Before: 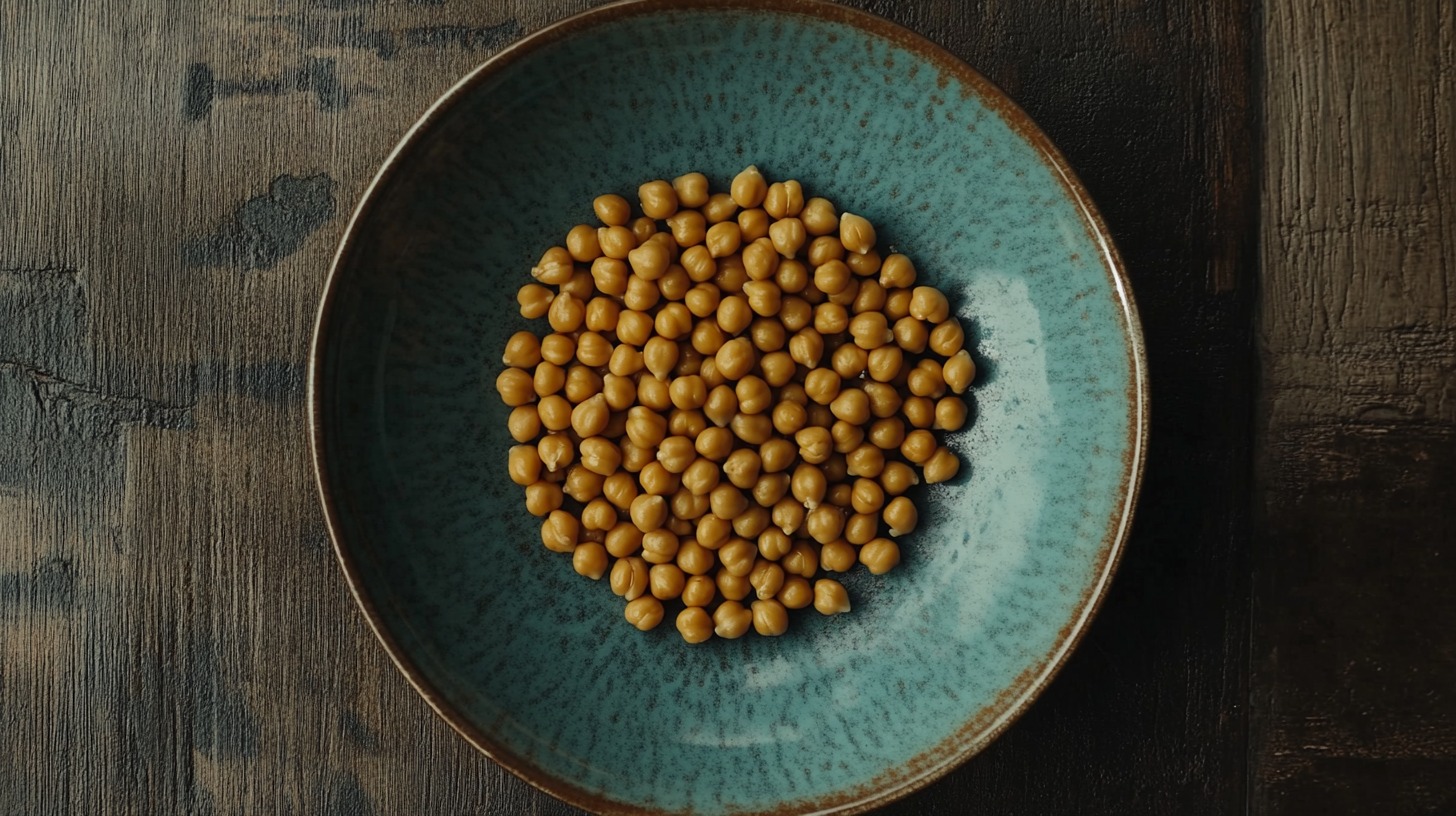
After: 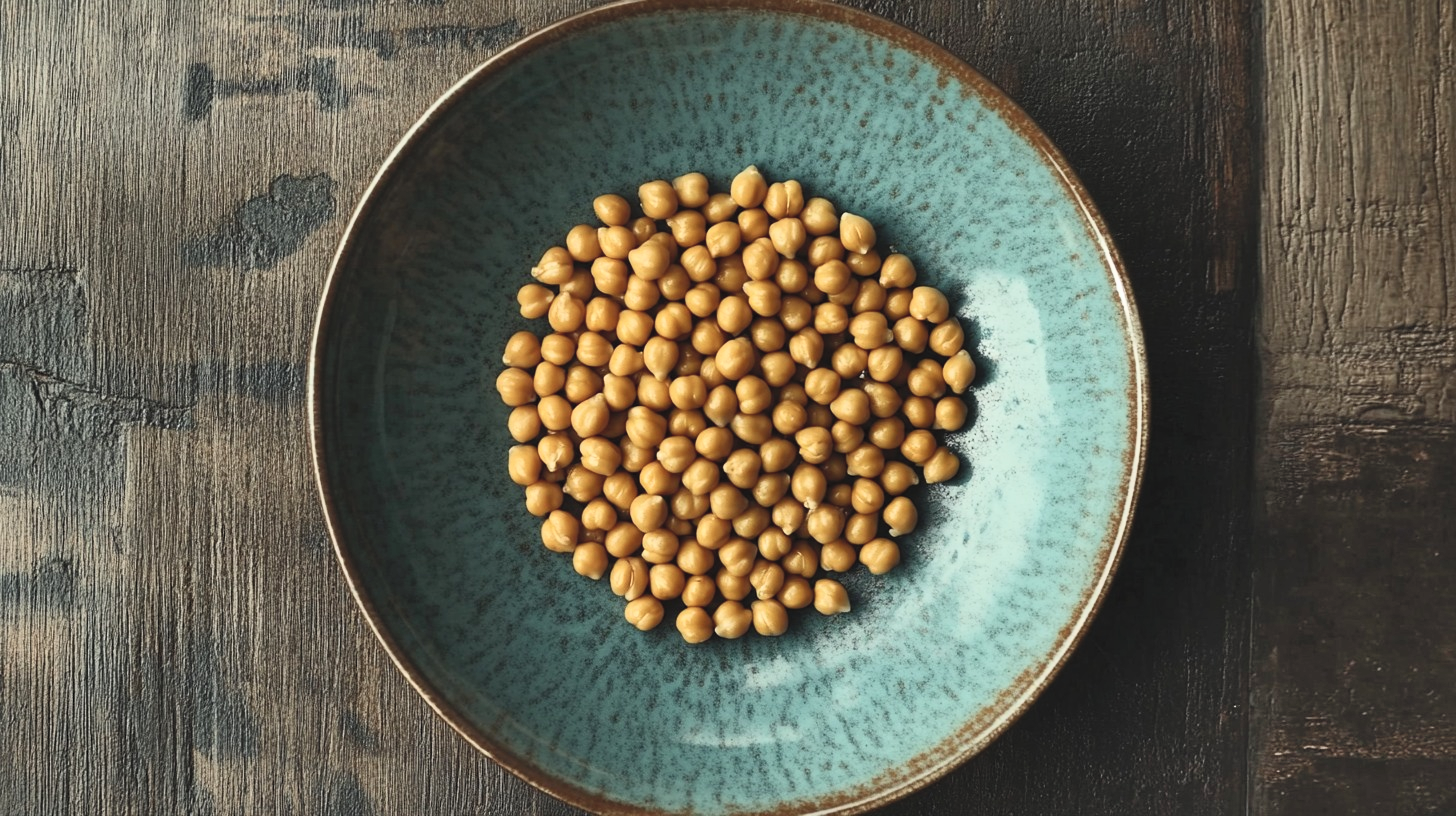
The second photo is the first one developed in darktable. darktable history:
shadows and highlights: highlights color adjustment 0%, low approximation 0.01, soften with gaussian
contrast brightness saturation: contrast 0.39, brightness 0.53
